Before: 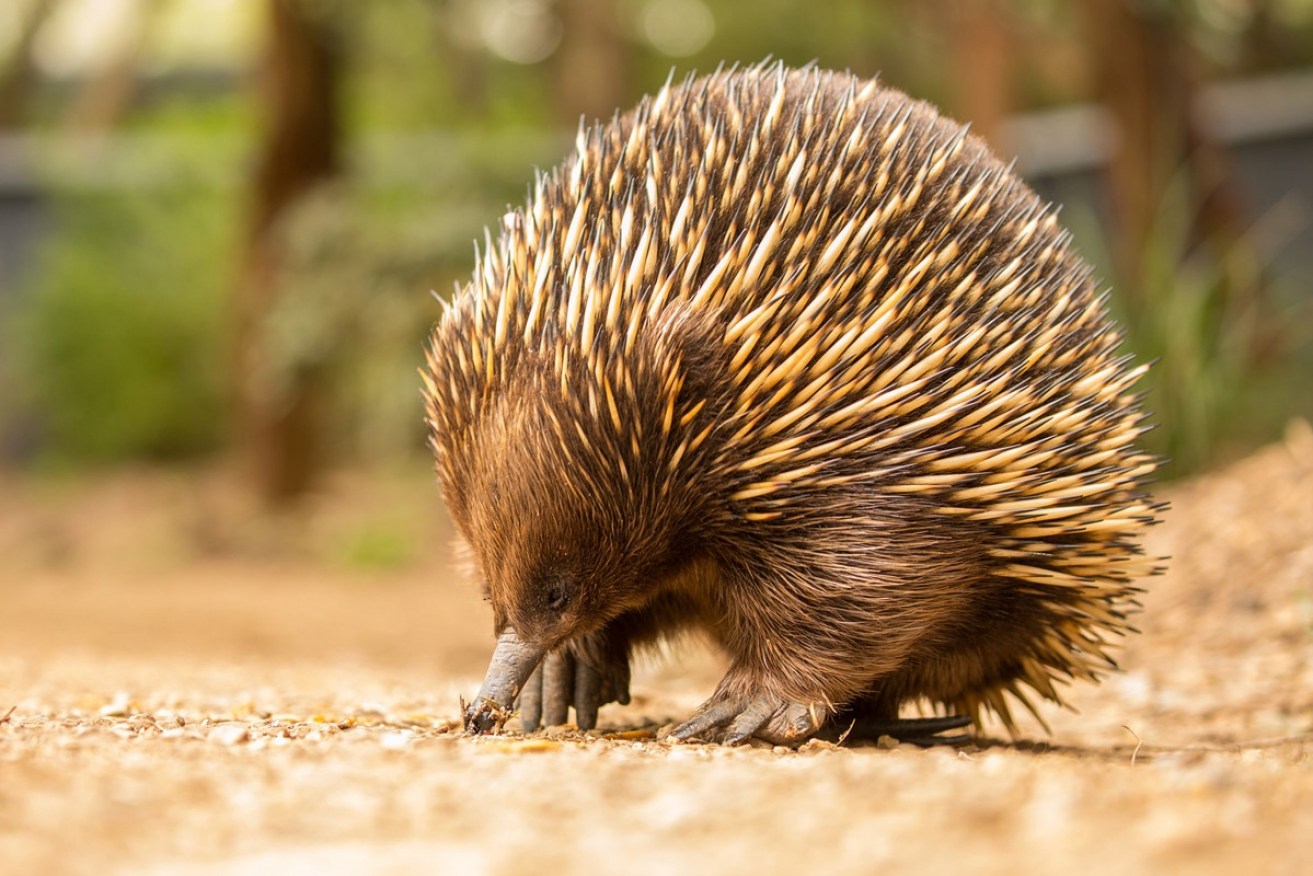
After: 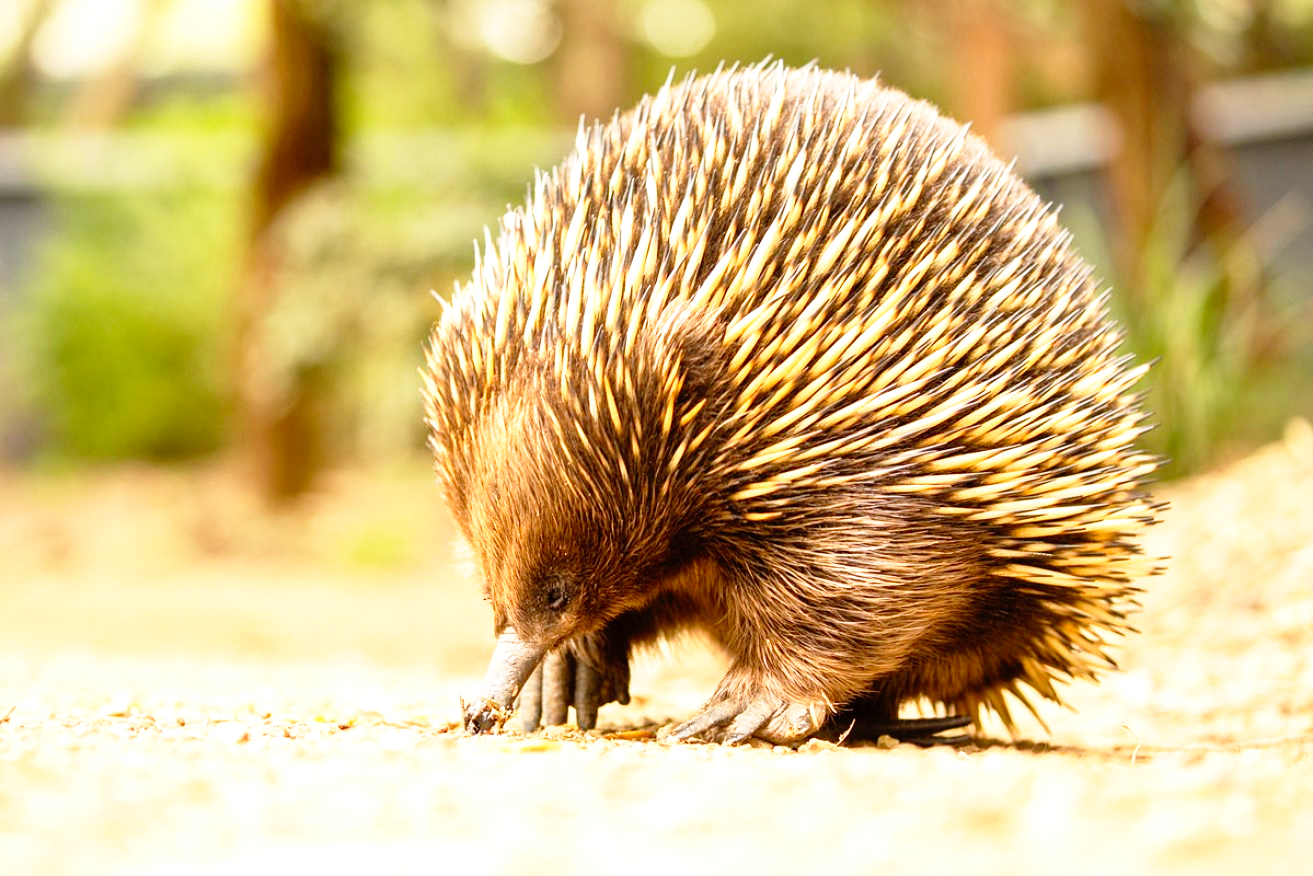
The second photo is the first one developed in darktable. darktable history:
levels: levels [0, 0.492, 0.984]
base curve: curves: ch0 [(0, 0) (0.012, 0.01) (0.073, 0.168) (0.31, 0.711) (0.645, 0.957) (1, 1)], preserve colors none
